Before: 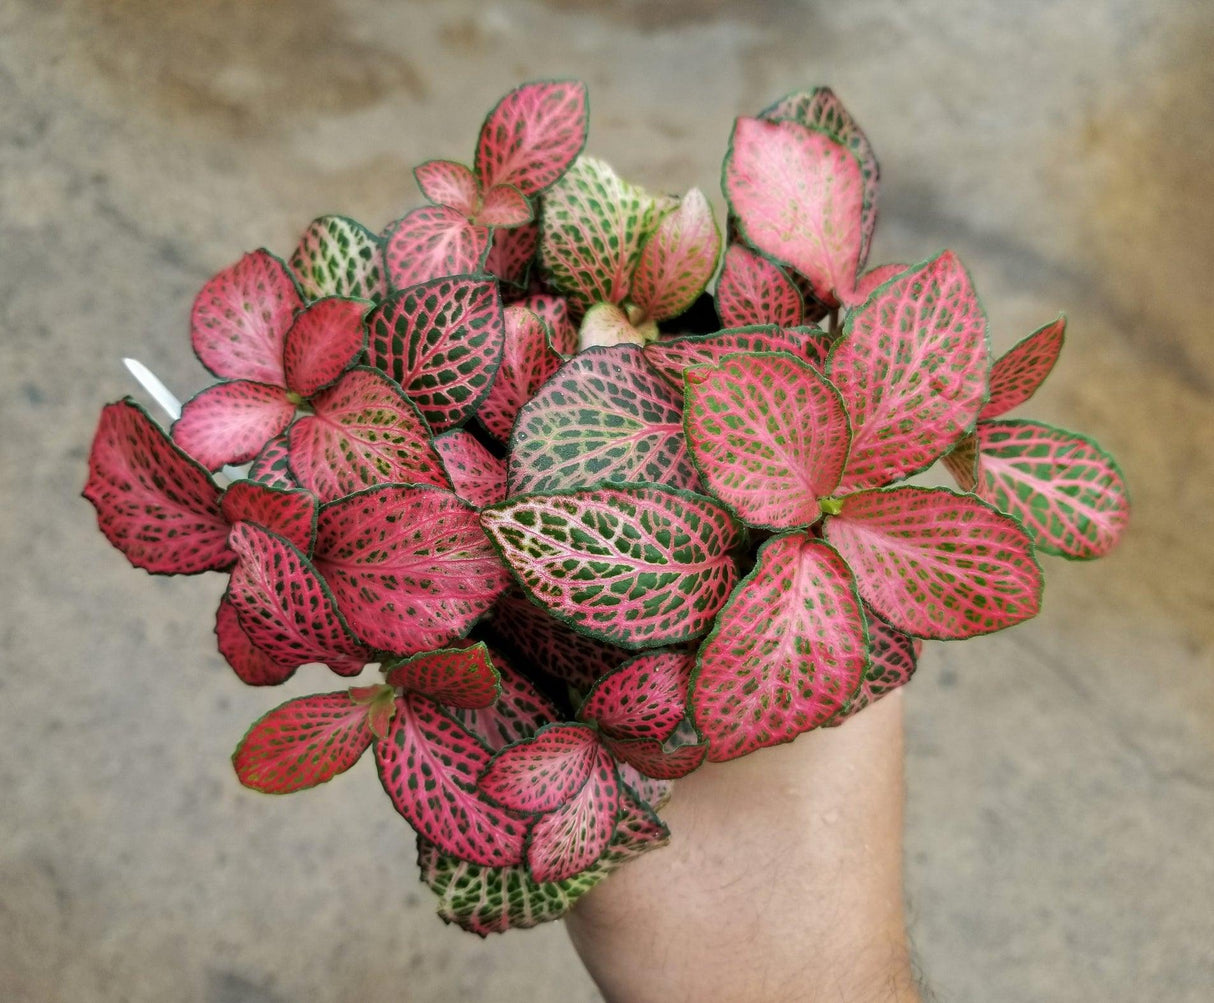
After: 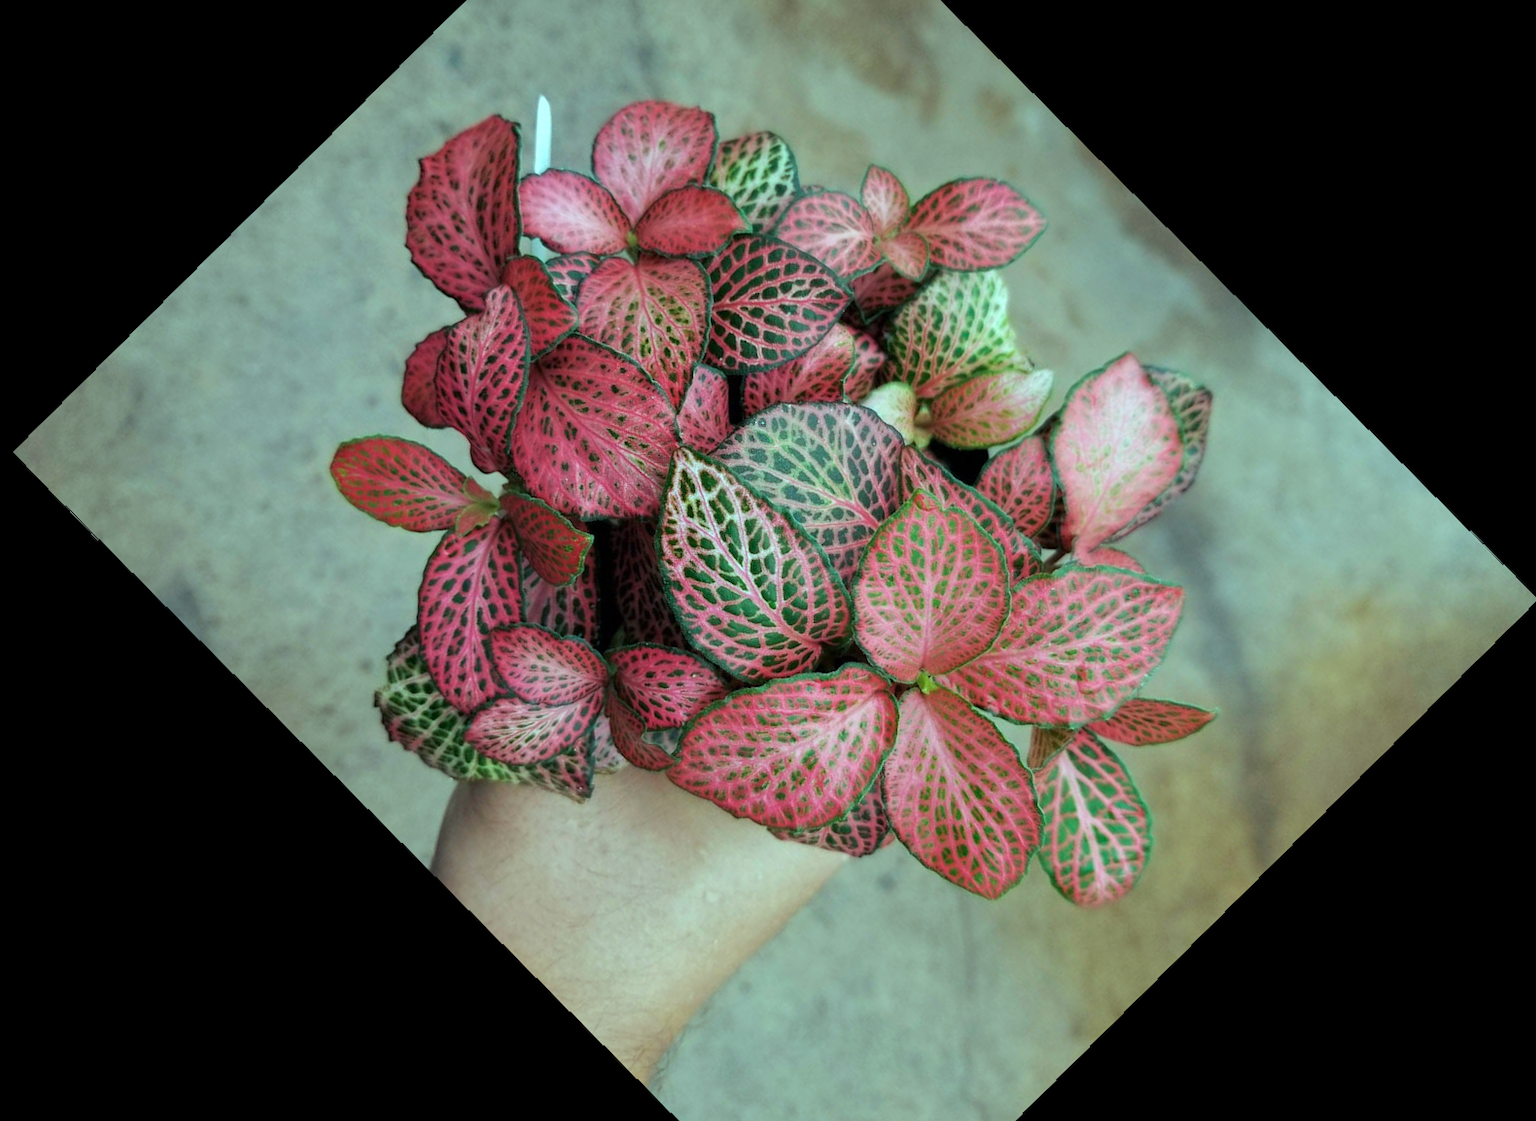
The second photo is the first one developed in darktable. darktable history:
rotate and perspective: rotation -1.17°, automatic cropping off
color balance rgb: shadows lift › chroma 7.23%, shadows lift › hue 246.48°, highlights gain › chroma 5.38%, highlights gain › hue 196.93°, white fulcrum 1 EV
crop and rotate: angle -46.26°, top 16.234%, right 0.912%, bottom 11.704%
